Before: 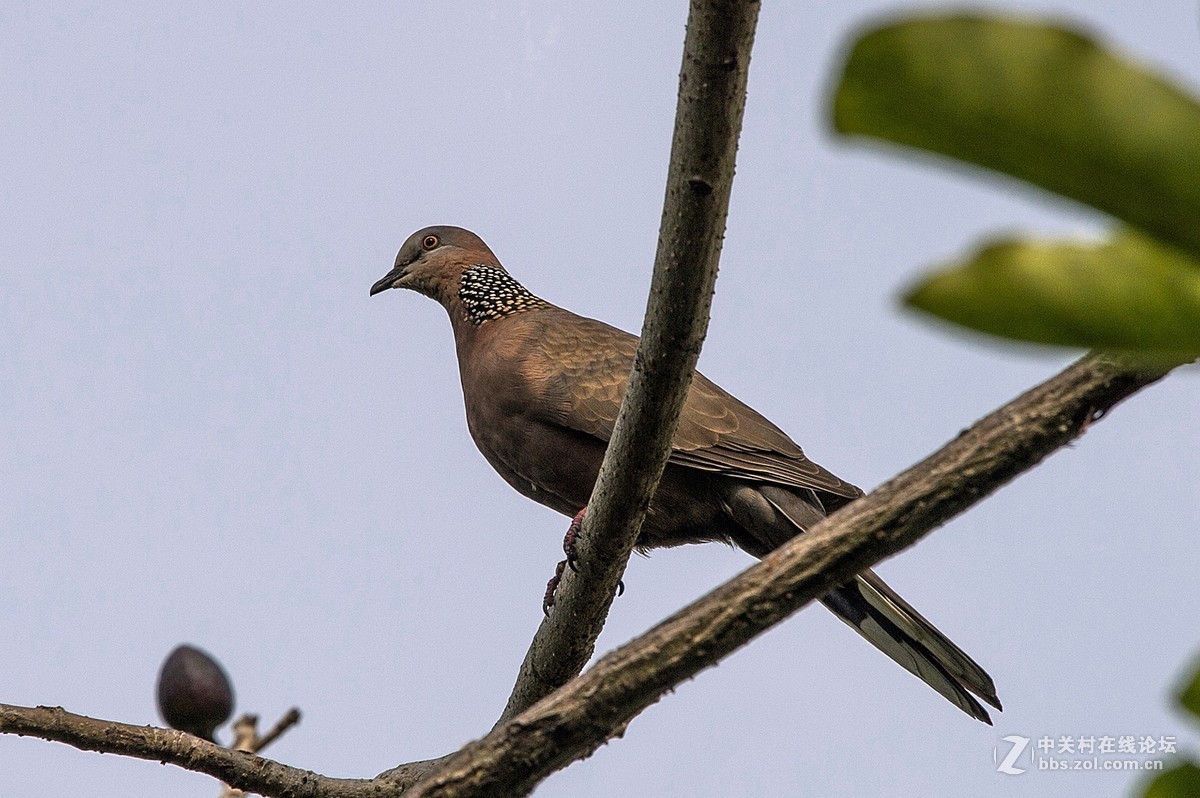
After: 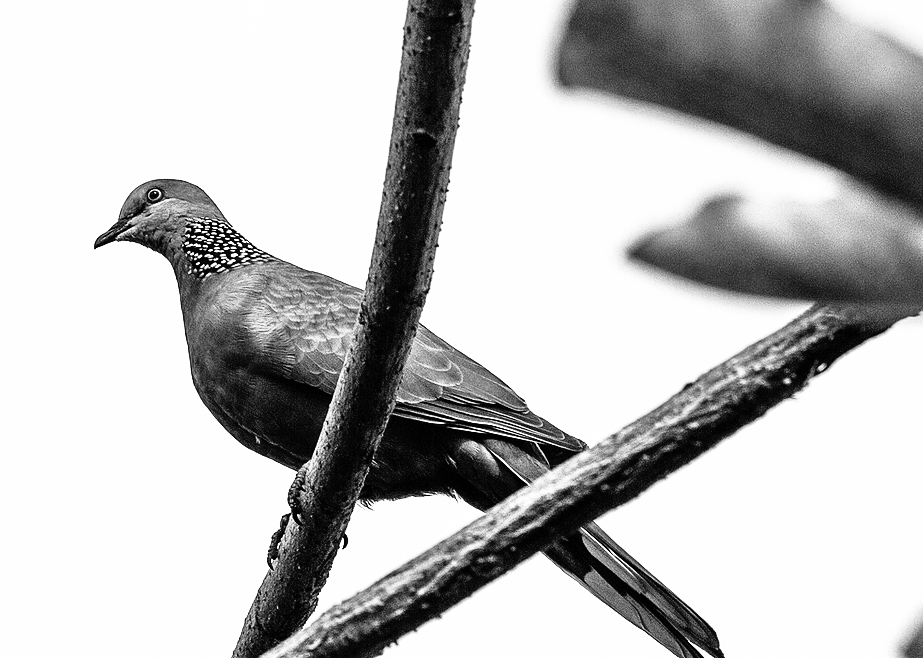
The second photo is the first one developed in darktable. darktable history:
crop: left 23.038%, top 5.908%, bottom 11.566%
color zones: curves: ch1 [(0, -0.014) (0.143, -0.013) (0.286, -0.013) (0.429, -0.016) (0.571, -0.019) (0.714, -0.015) (0.857, 0.002) (1, -0.014)]
tone equalizer: -8 EV -0.77 EV, -7 EV -0.726 EV, -6 EV -0.602 EV, -5 EV -0.381 EV, -3 EV 0.38 EV, -2 EV 0.6 EV, -1 EV 0.693 EV, +0 EV 0.754 EV, edges refinement/feathering 500, mask exposure compensation -1.57 EV, preserve details no
base curve: curves: ch0 [(0, 0) (0.012, 0.01) (0.073, 0.168) (0.31, 0.711) (0.645, 0.957) (1, 1)]
